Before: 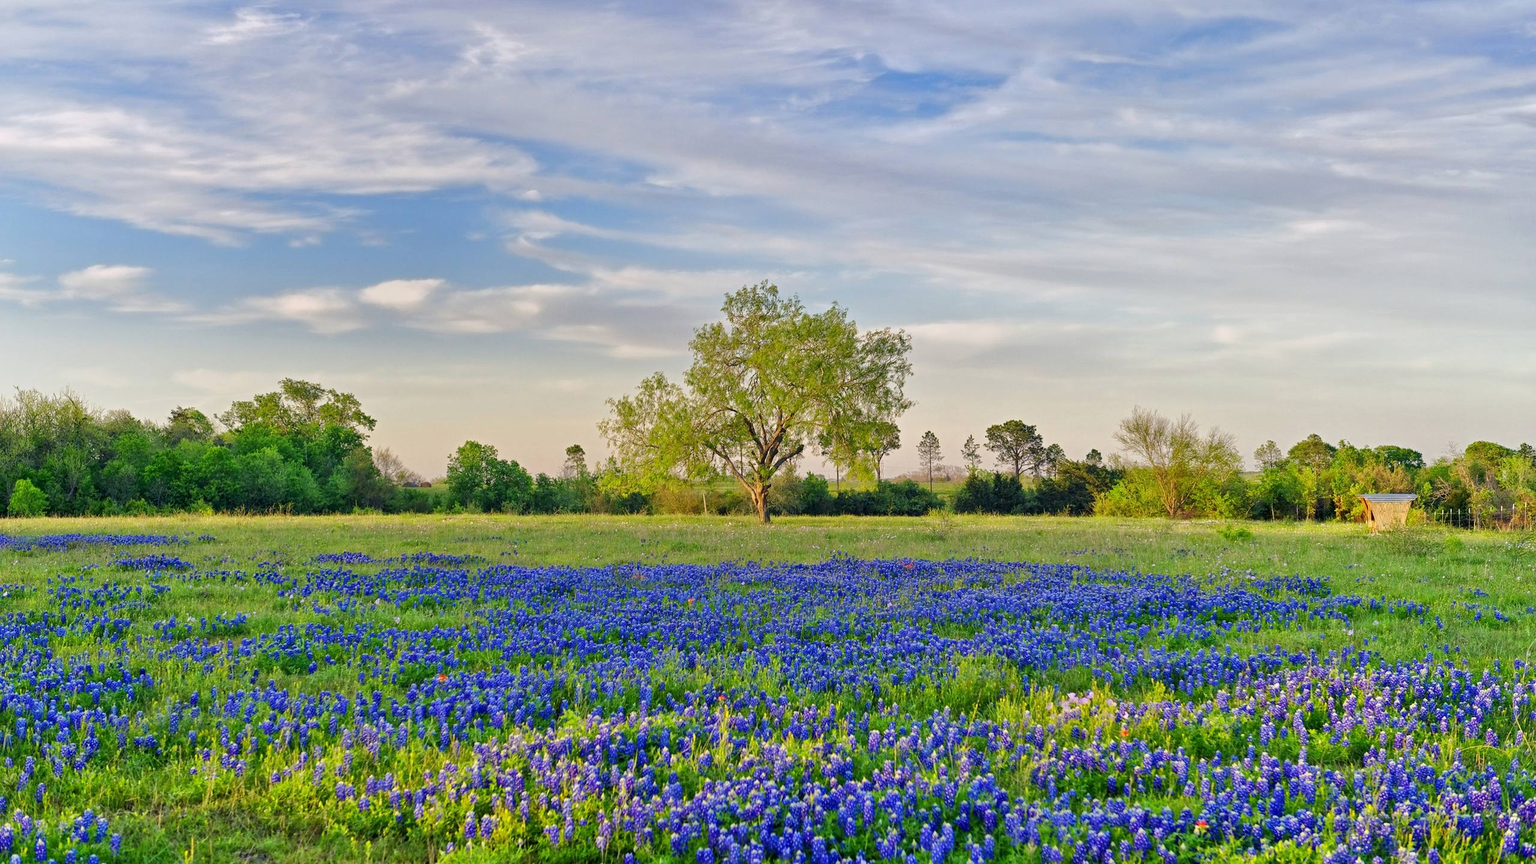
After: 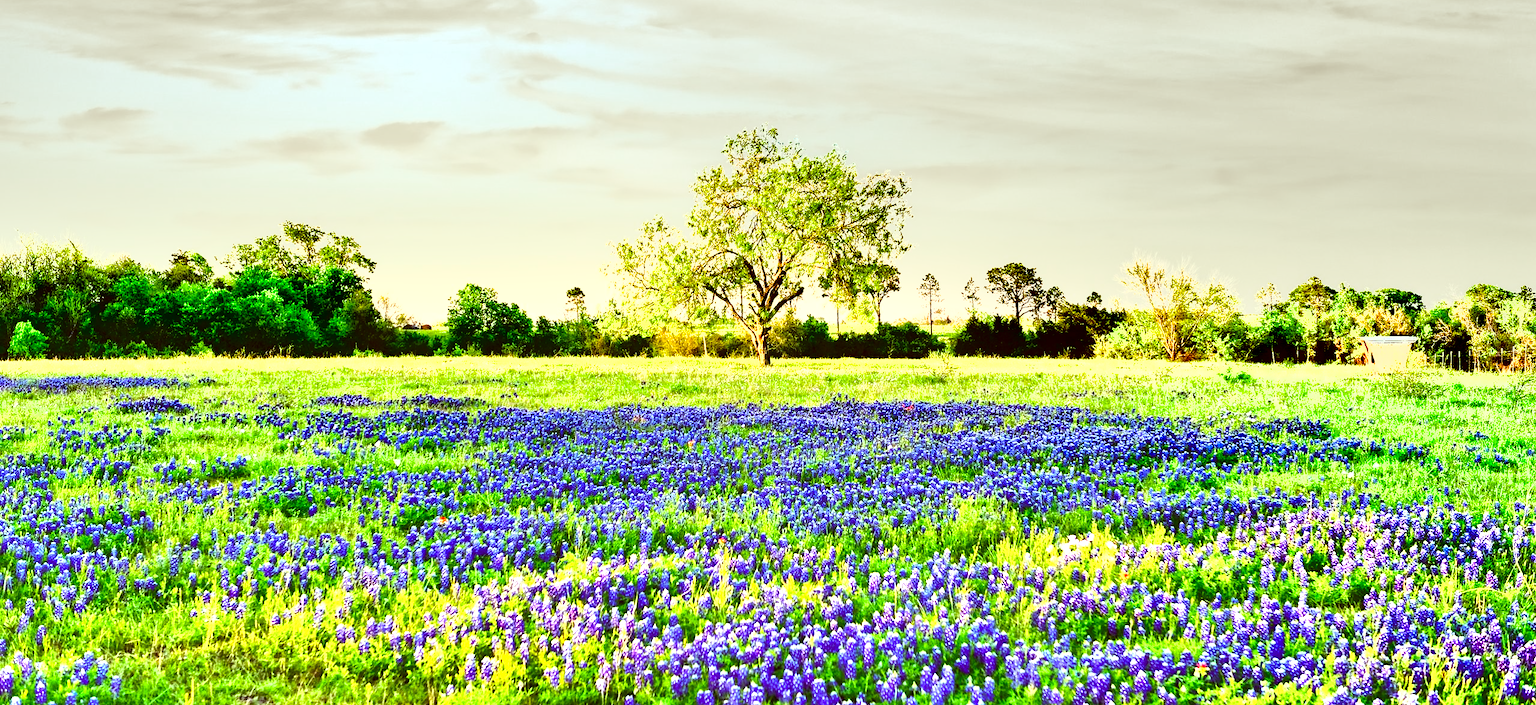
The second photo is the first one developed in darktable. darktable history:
color correction: highlights a* -5.22, highlights b* 9.8, shadows a* 9.44, shadows b* 24.66
crop and rotate: top 18.271%
shadows and highlights: radius 336.34, shadows 29.04, soften with gaussian
exposure: black level correction 0, exposure 1.898 EV, compensate highlight preservation false
